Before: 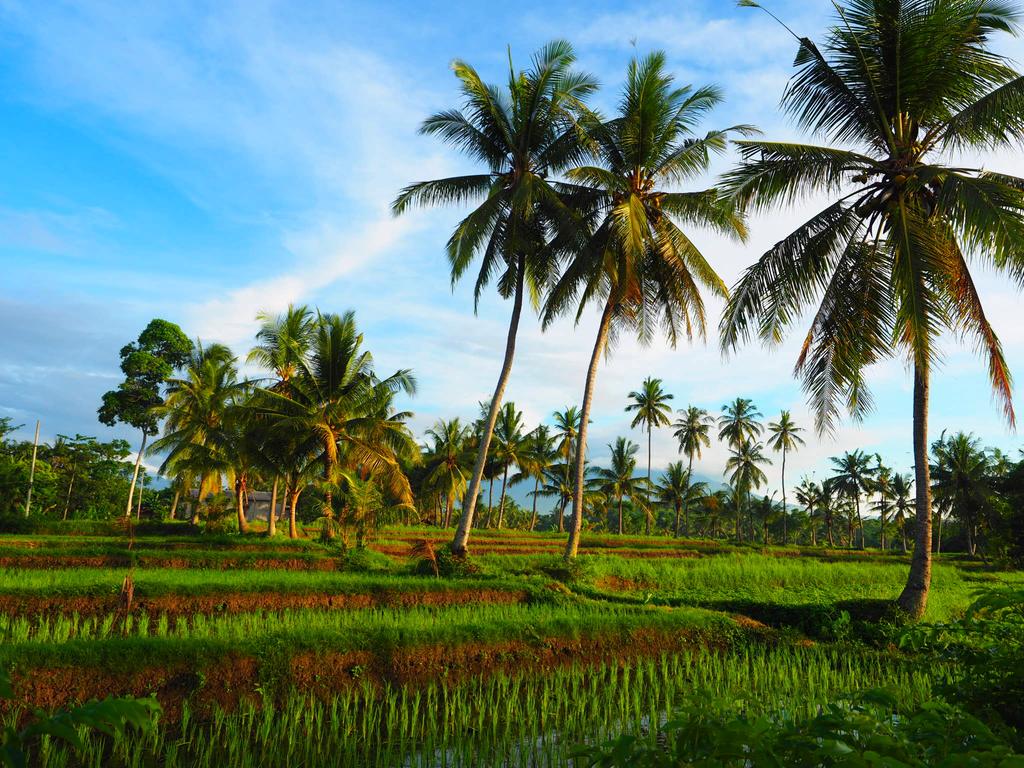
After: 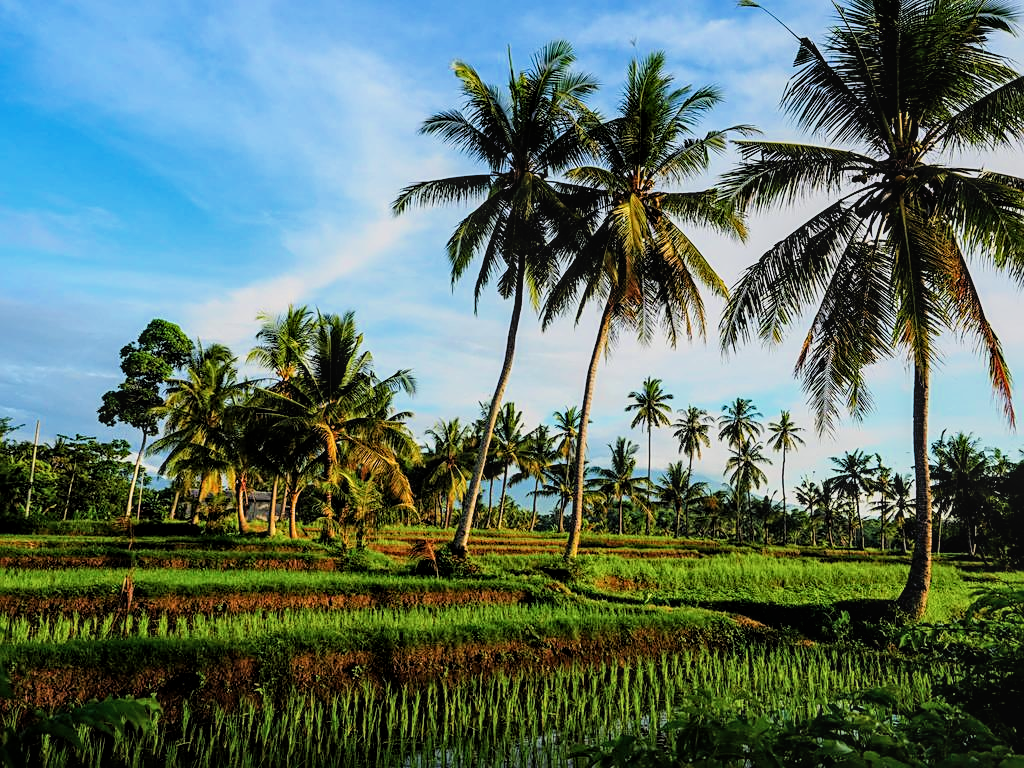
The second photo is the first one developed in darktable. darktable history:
filmic rgb: black relative exposure -5.08 EV, white relative exposure 3.98 EV, threshold 5.95 EV, hardness 2.91, contrast 1.197, color science v6 (2022), enable highlight reconstruction true
exposure: exposure 0.202 EV, compensate highlight preservation false
sharpen: on, module defaults
local contrast: on, module defaults
